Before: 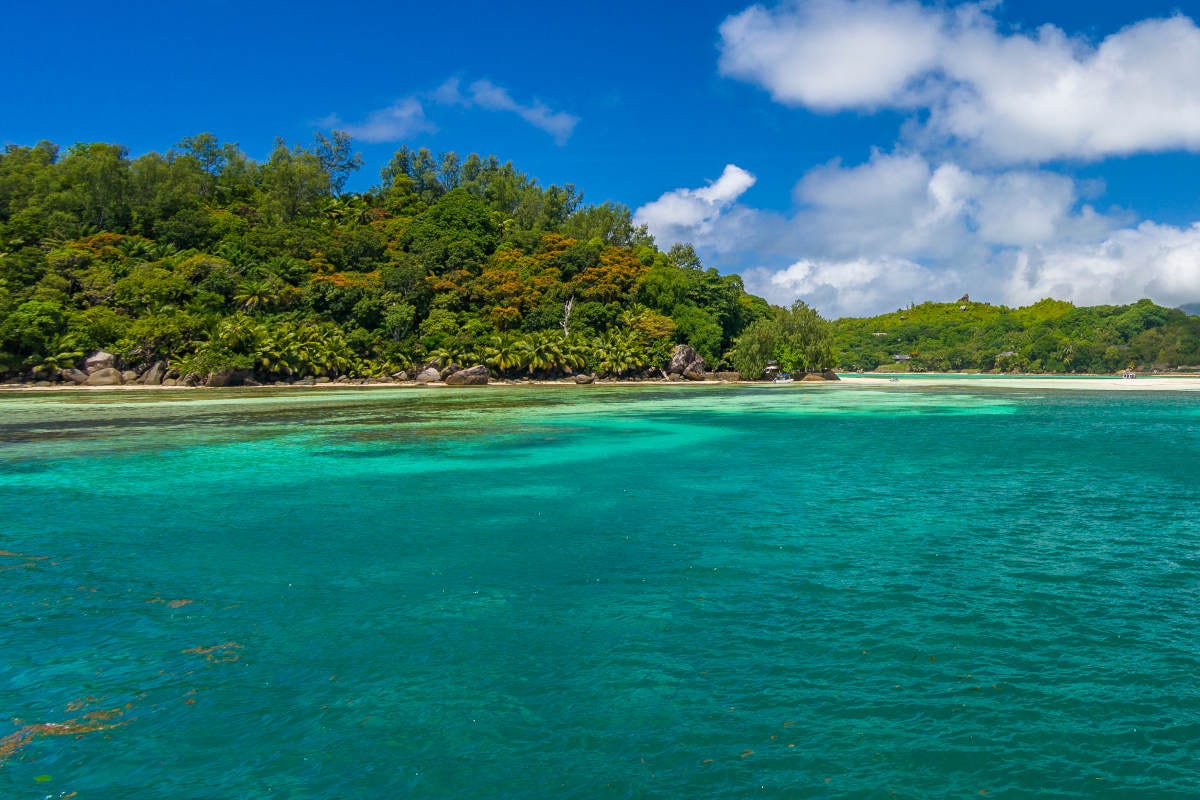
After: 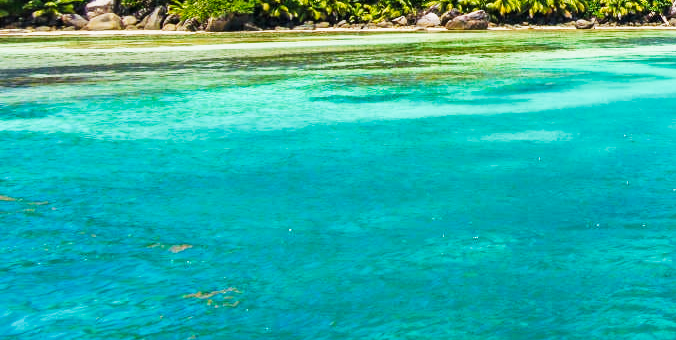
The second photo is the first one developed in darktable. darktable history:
crop: top 44.483%, right 43.593%, bottom 12.892%
white balance: red 0.974, blue 1.044
tone curve: curves: ch0 [(0, 0) (0.003, 0.003) (0.011, 0.013) (0.025, 0.028) (0.044, 0.05) (0.069, 0.078) (0.1, 0.113) (0.136, 0.153) (0.177, 0.2) (0.224, 0.271) (0.277, 0.374) (0.335, 0.47) (0.399, 0.574) (0.468, 0.688) (0.543, 0.79) (0.623, 0.859) (0.709, 0.919) (0.801, 0.957) (0.898, 0.978) (1, 1)], preserve colors none
